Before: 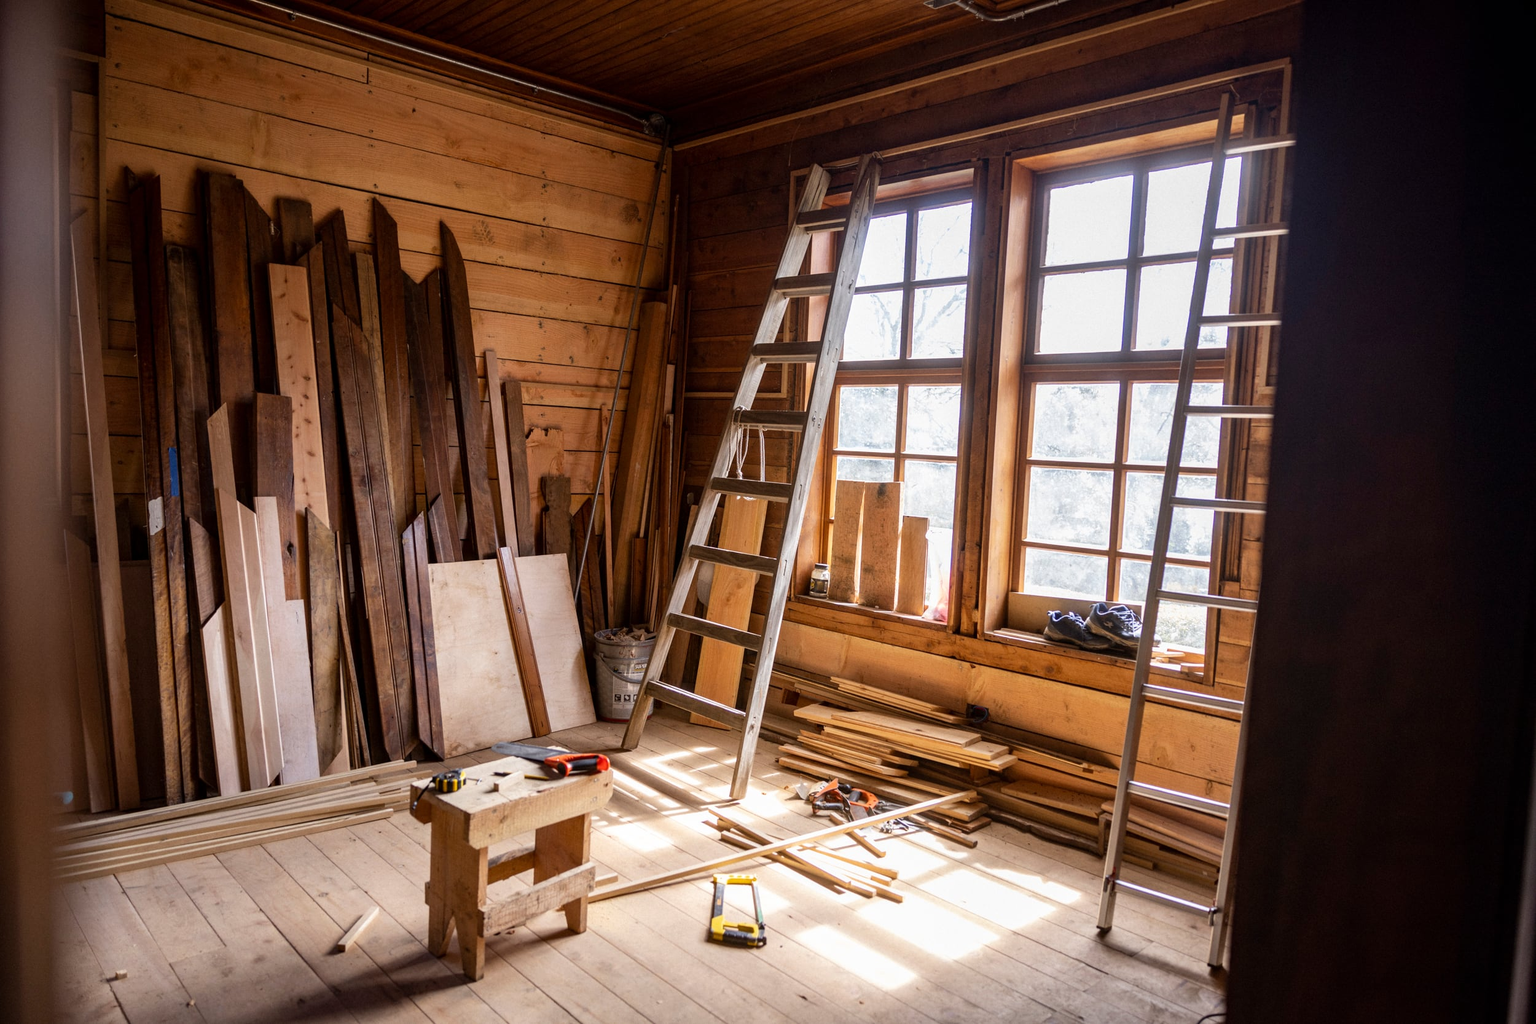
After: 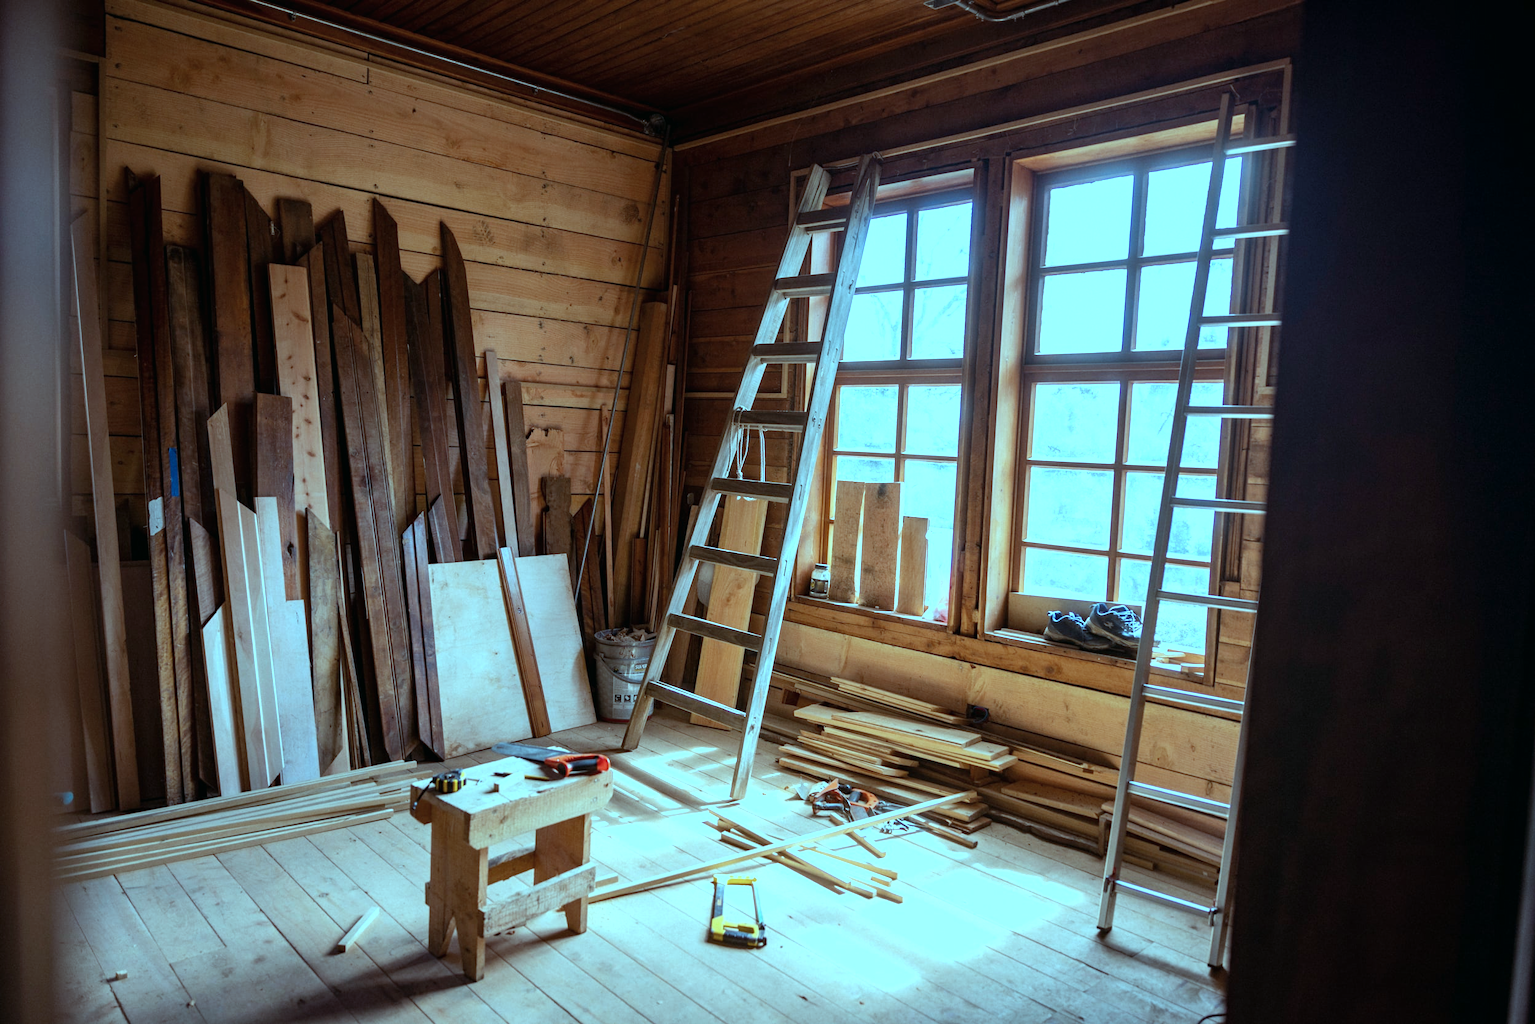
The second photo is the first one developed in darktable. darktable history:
color correction: highlights a* -9.35, highlights b* -23.15
color balance: mode lift, gamma, gain (sRGB), lift [0.997, 0.979, 1.021, 1.011], gamma [1, 1.084, 0.916, 0.998], gain [1, 0.87, 1.13, 1.101], contrast 4.55%, contrast fulcrum 38.24%, output saturation 104.09%
